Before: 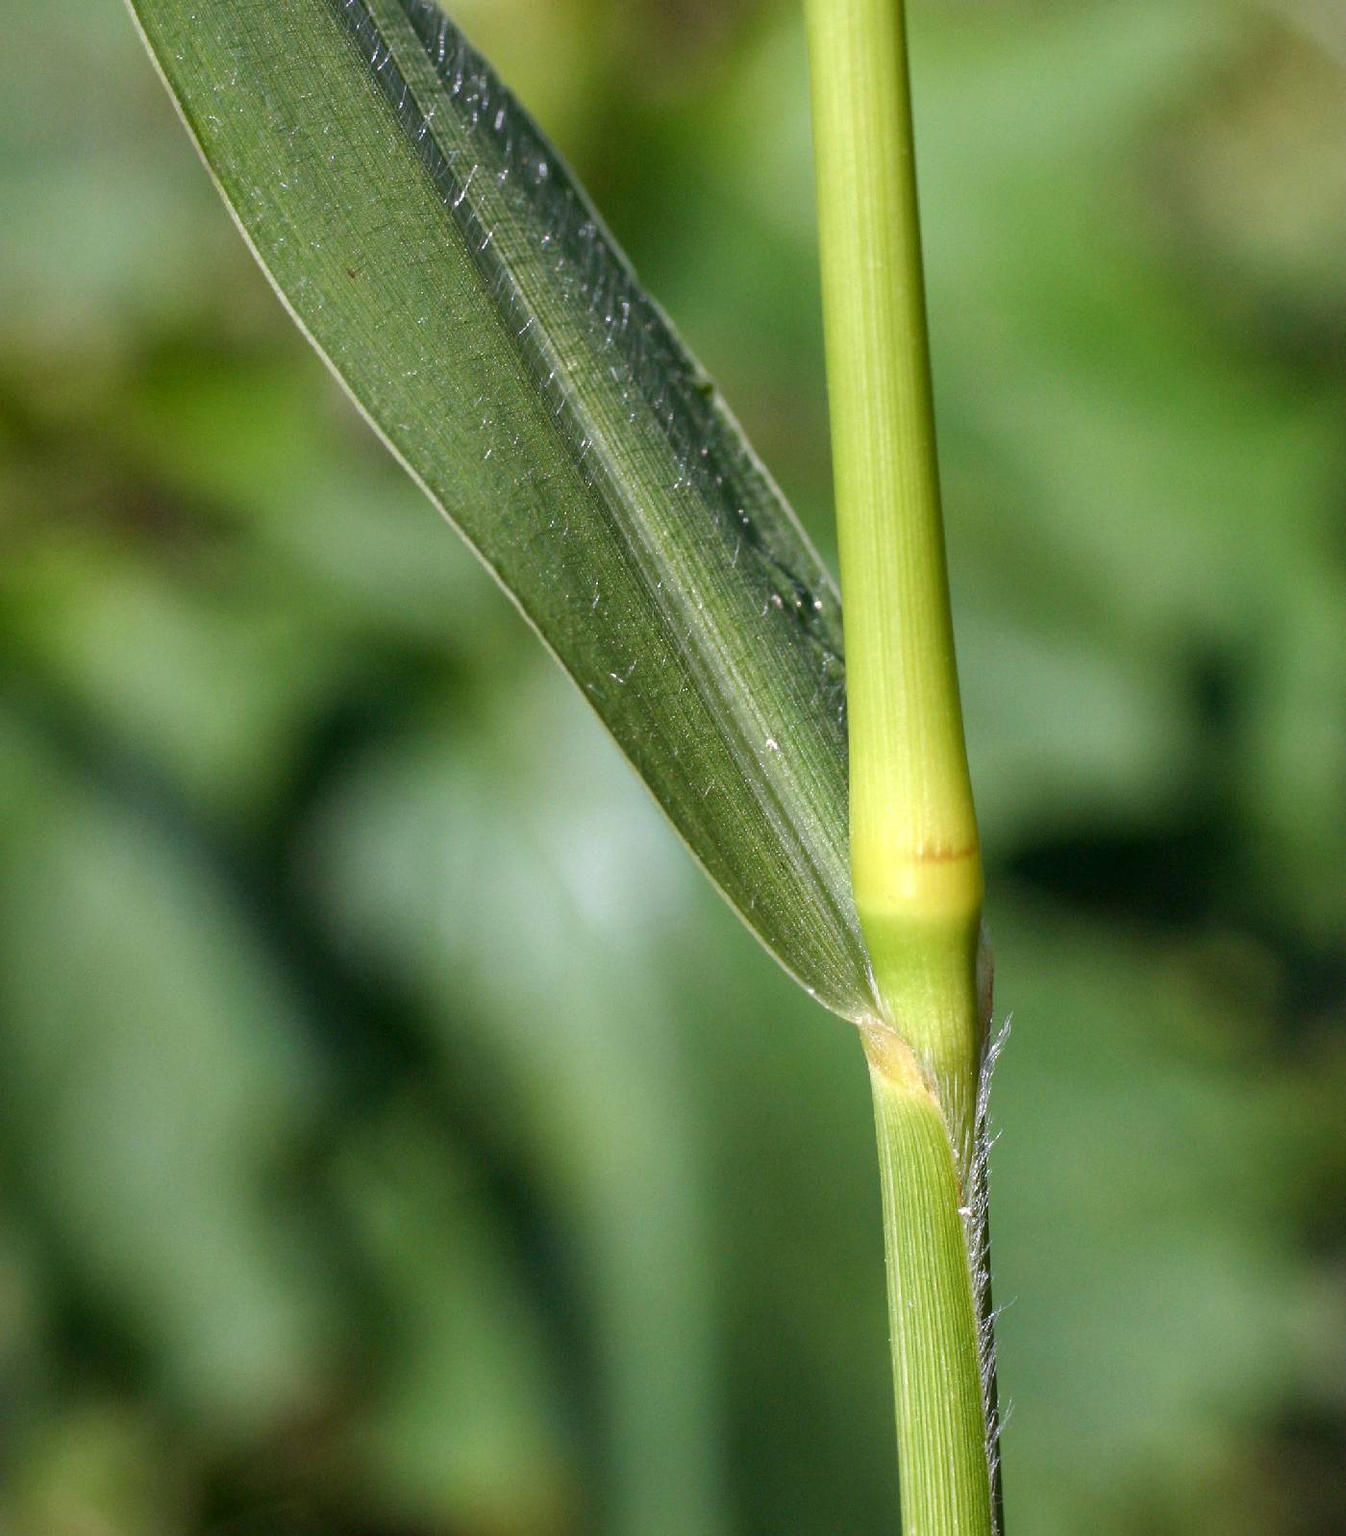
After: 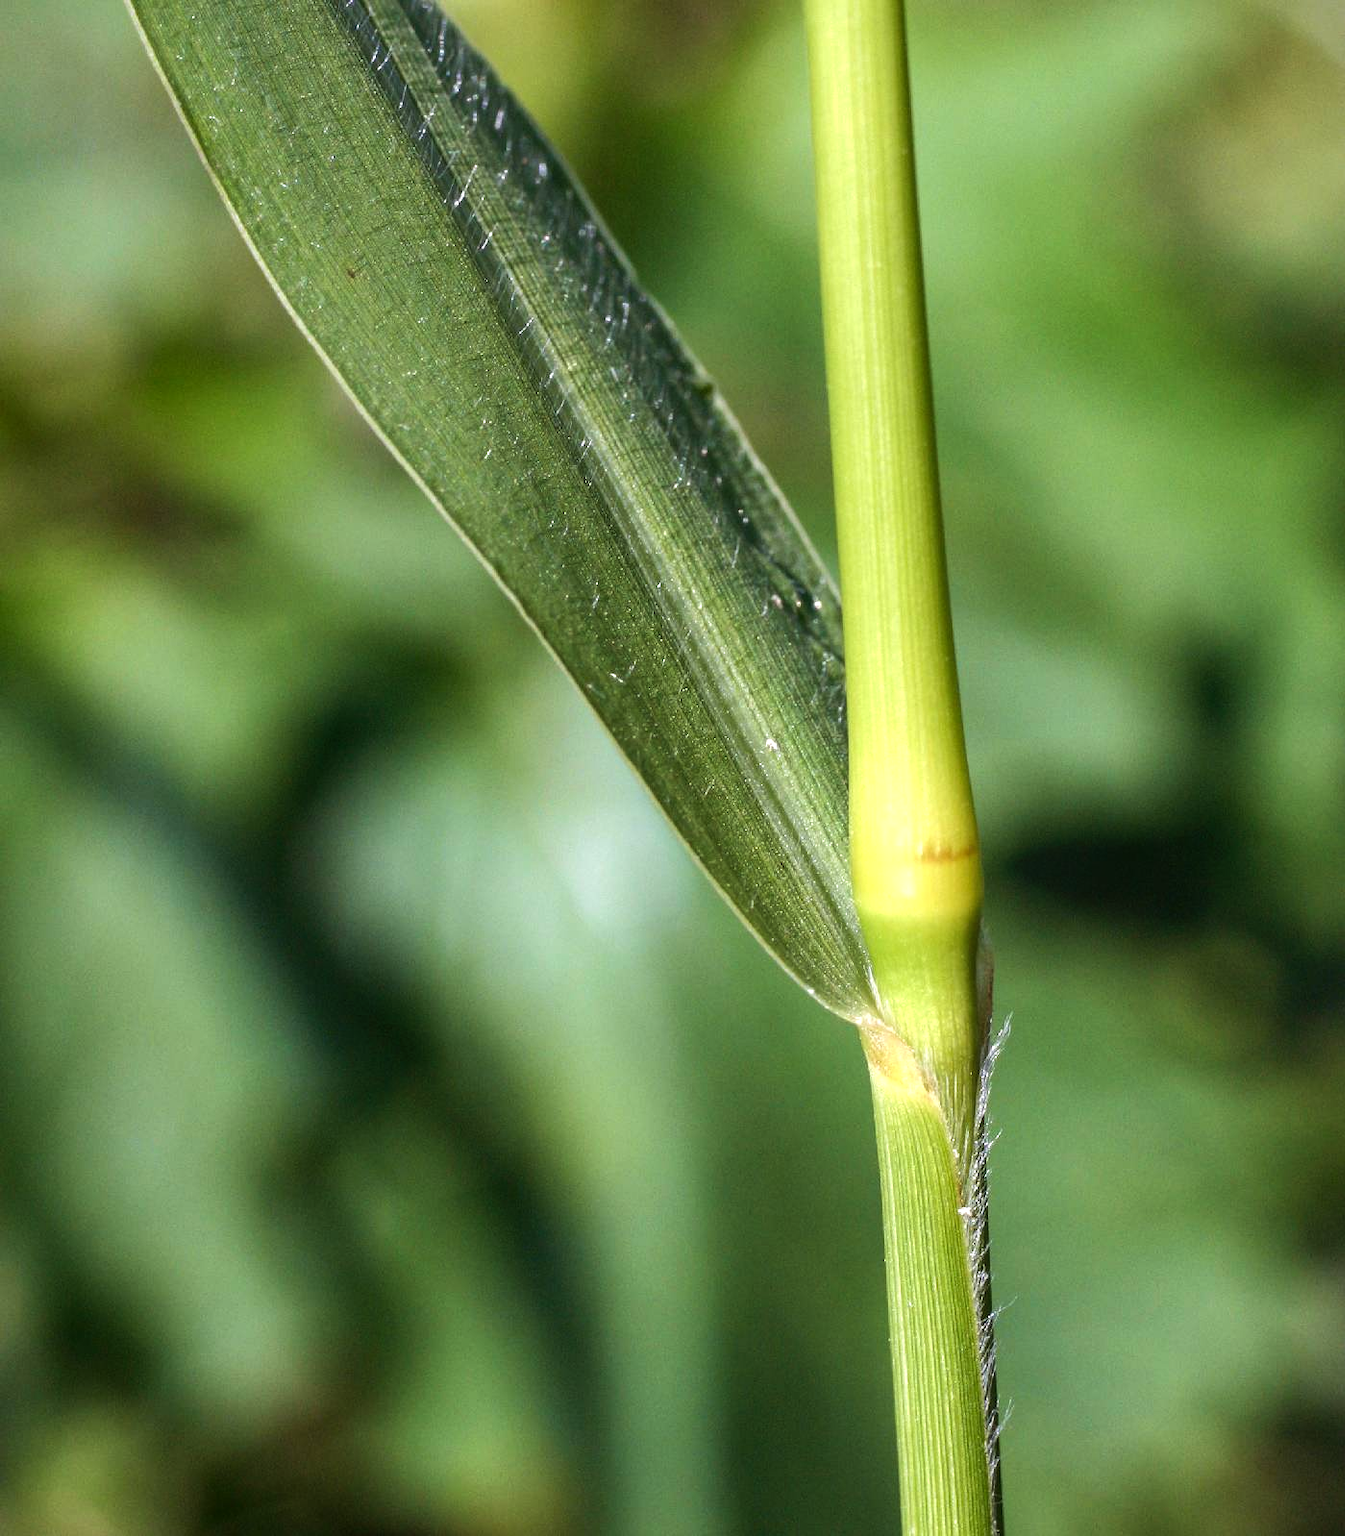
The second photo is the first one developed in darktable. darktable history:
velvia: strength 17%
tone equalizer: -8 EV -0.417 EV, -7 EV -0.389 EV, -6 EV -0.333 EV, -5 EV -0.222 EV, -3 EV 0.222 EV, -2 EV 0.333 EV, -1 EV 0.389 EV, +0 EV 0.417 EV, edges refinement/feathering 500, mask exposure compensation -1.57 EV, preserve details no
local contrast: detail 110%
